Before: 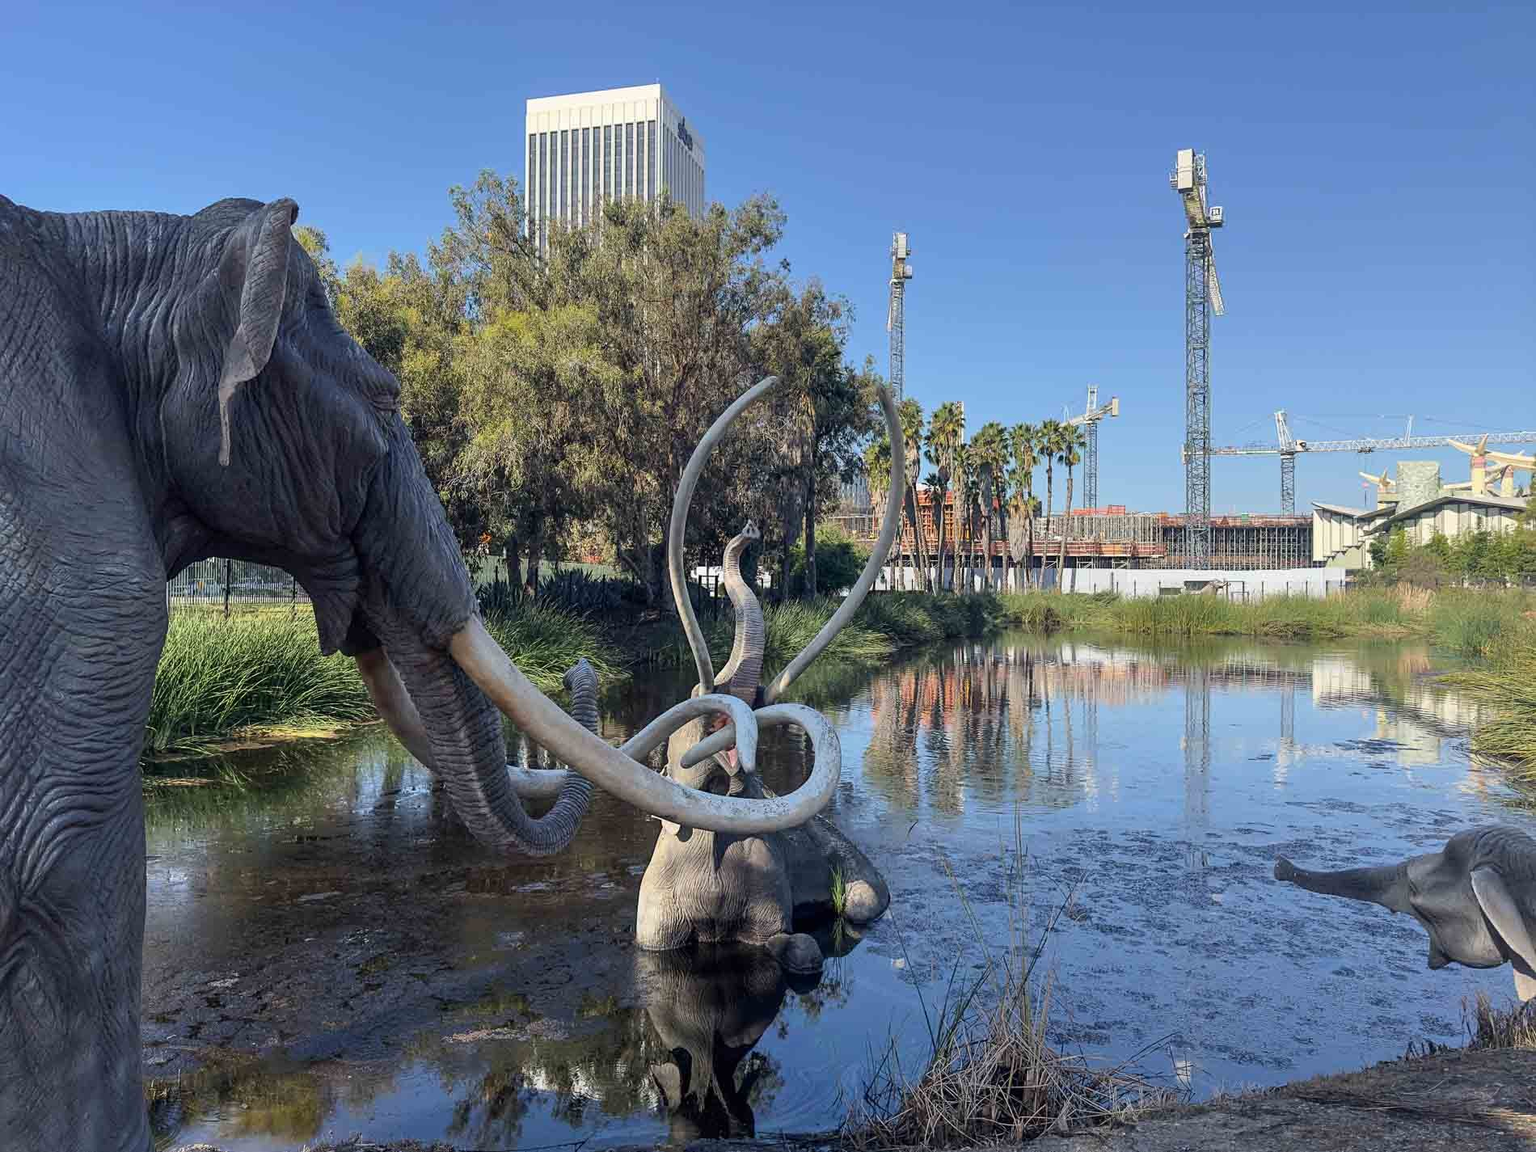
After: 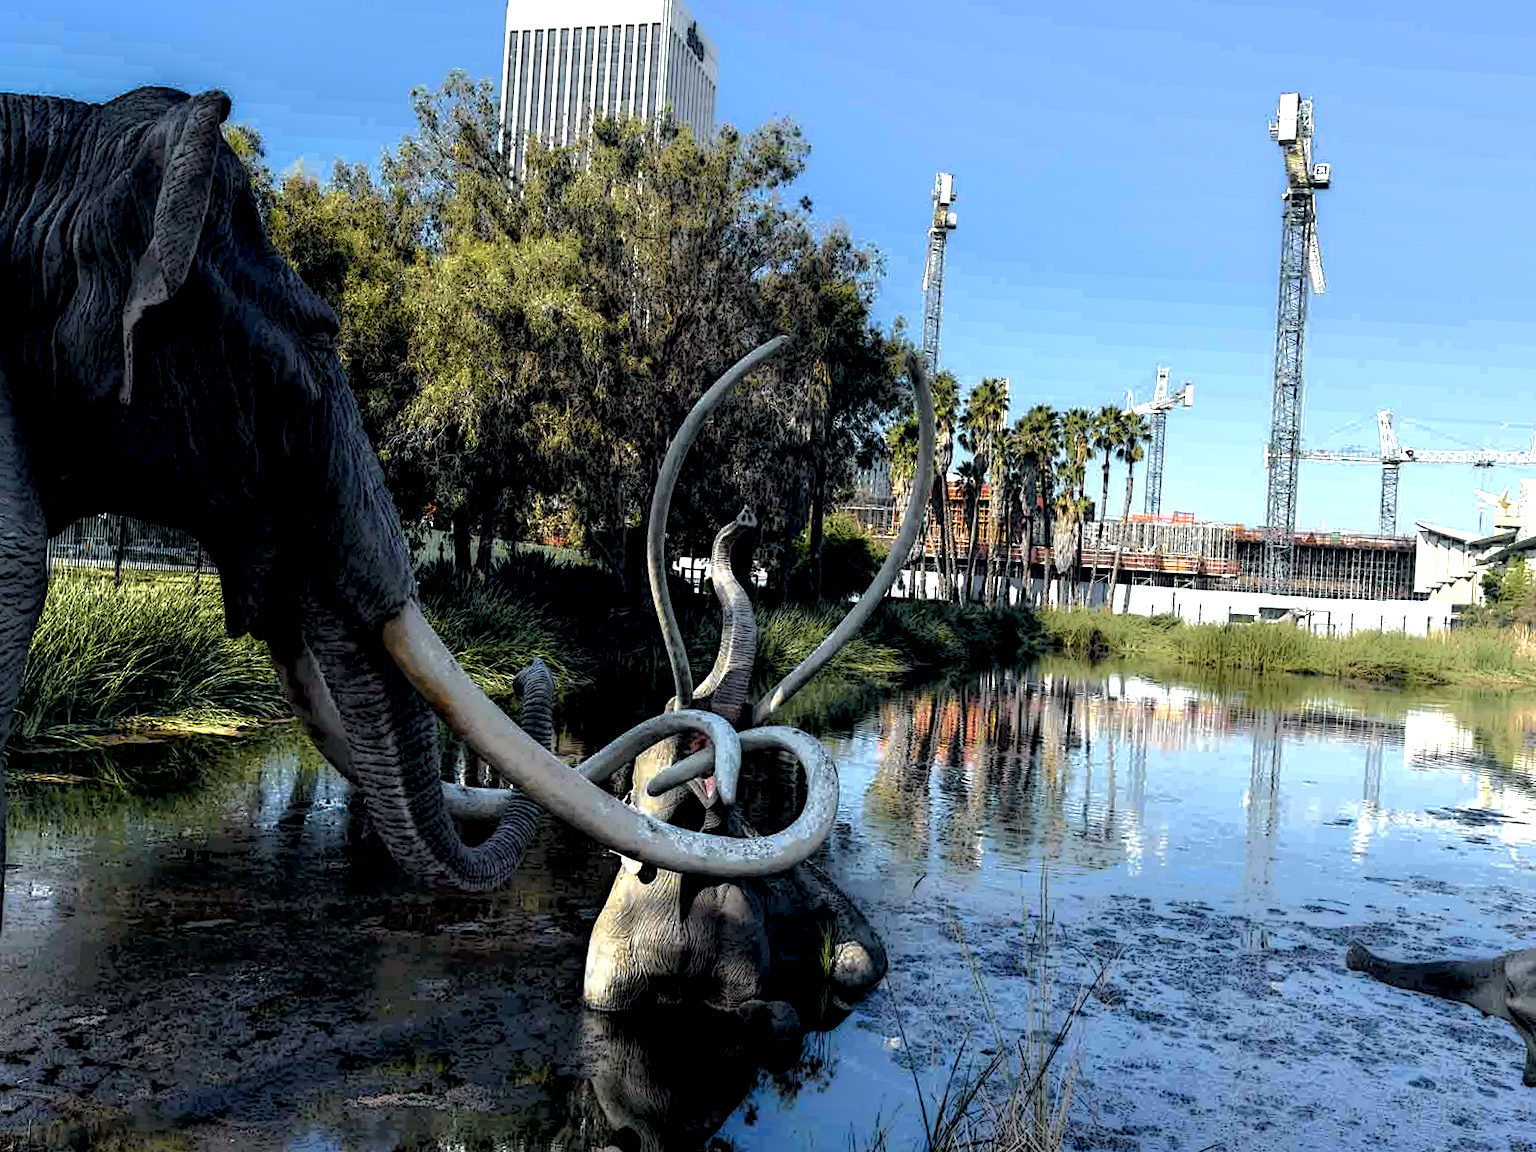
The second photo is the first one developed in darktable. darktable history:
contrast brightness saturation: saturation -0.04
exposure: black level correction 0, exposure 1.125 EV, compensate exposure bias true, compensate highlight preservation false
base curve: curves: ch0 [(0, 0) (0.303, 0.277) (1, 1)]
tone equalizer: on, module defaults
local contrast: highlights 0%, shadows 198%, detail 164%, midtone range 0.001
tone curve: curves: ch0 [(0, 0) (0.081, 0.044) (0.185, 0.13) (0.283, 0.238) (0.416, 0.449) (0.495, 0.524) (0.686, 0.743) (0.826, 0.865) (0.978, 0.988)]; ch1 [(0, 0) (0.147, 0.166) (0.321, 0.362) (0.371, 0.402) (0.423, 0.442) (0.479, 0.472) (0.505, 0.497) (0.521, 0.506) (0.551, 0.537) (0.586, 0.574) (0.625, 0.618) (0.68, 0.681) (1, 1)]; ch2 [(0, 0) (0.346, 0.362) (0.404, 0.427) (0.502, 0.495) (0.531, 0.513) (0.547, 0.533) (0.582, 0.596) (0.629, 0.631) (0.717, 0.678) (1, 1)], color space Lab, independent channels, preserve colors none
crop and rotate: angle -3.27°, left 5.211%, top 5.211%, right 4.607%, bottom 4.607%
